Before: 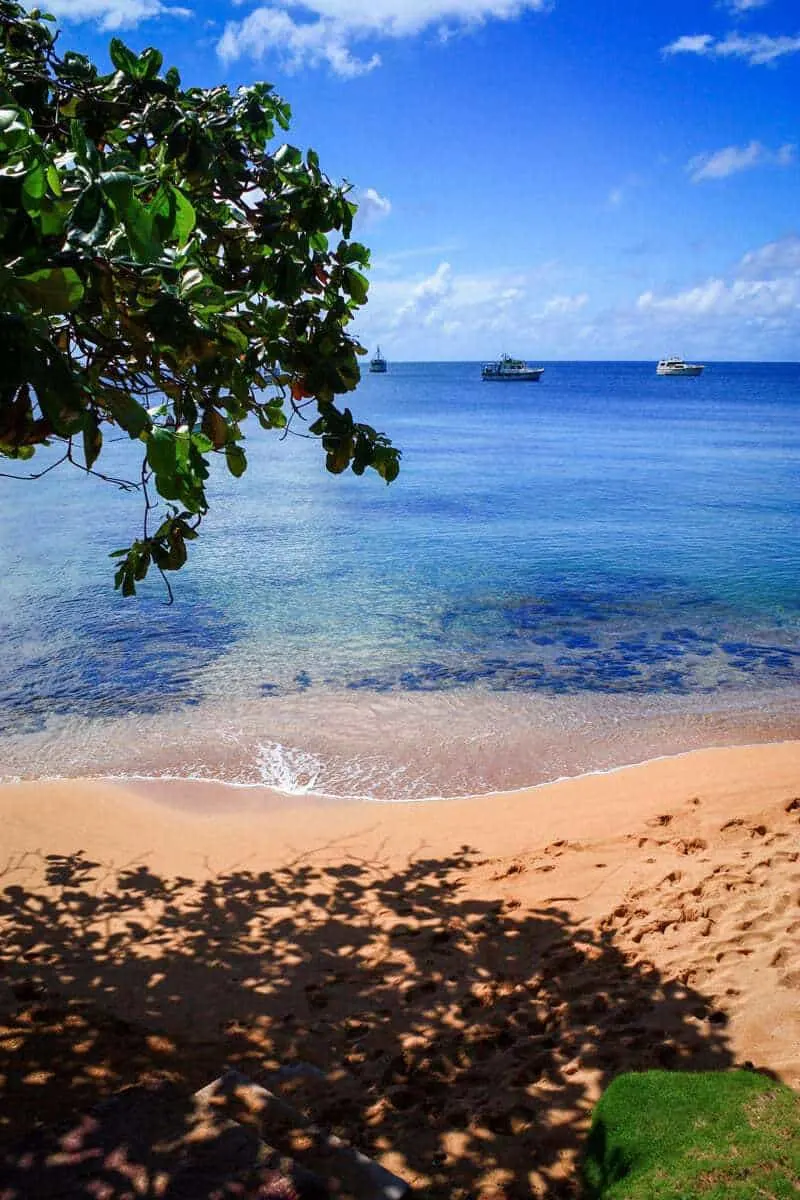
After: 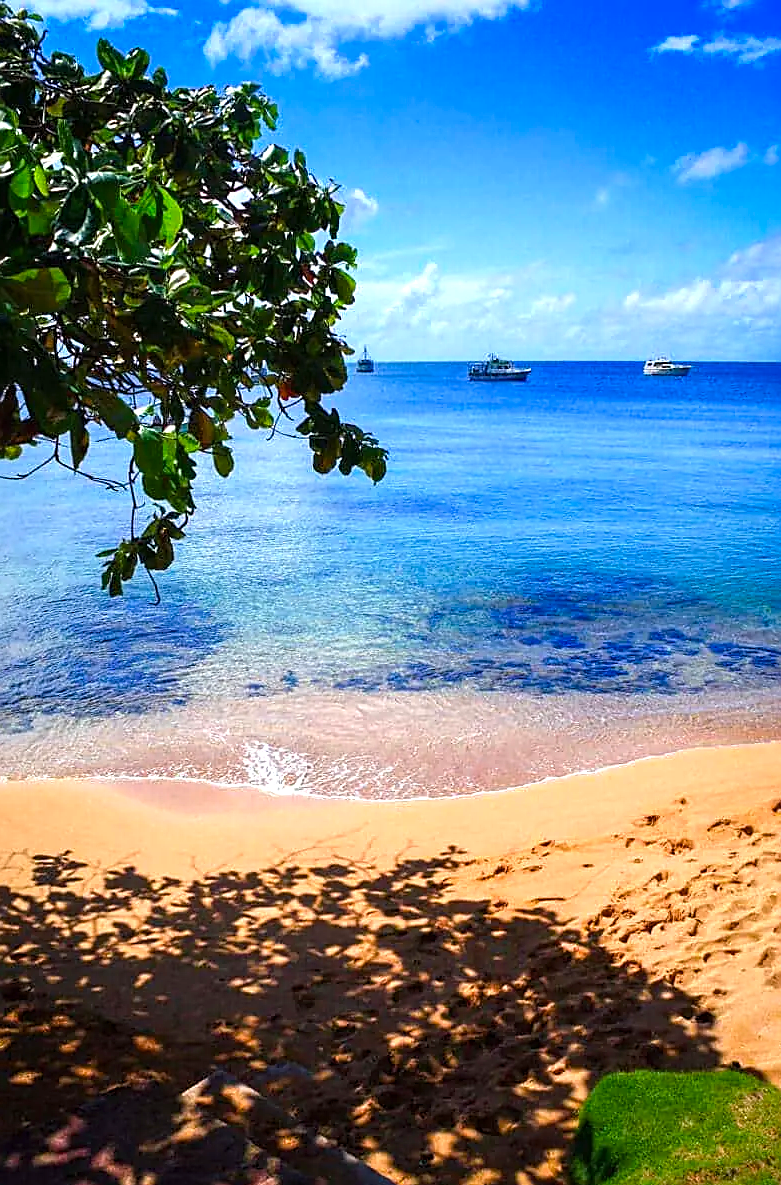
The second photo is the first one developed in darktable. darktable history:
crop and rotate: left 1.74%, right 0.558%, bottom 1.204%
exposure: black level correction 0, exposure 0.498 EV, compensate exposure bias true, compensate highlight preservation false
sharpen: on, module defaults
color balance rgb: perceptual saturation grading › global saturation 19.564%, global vibrance 20%
